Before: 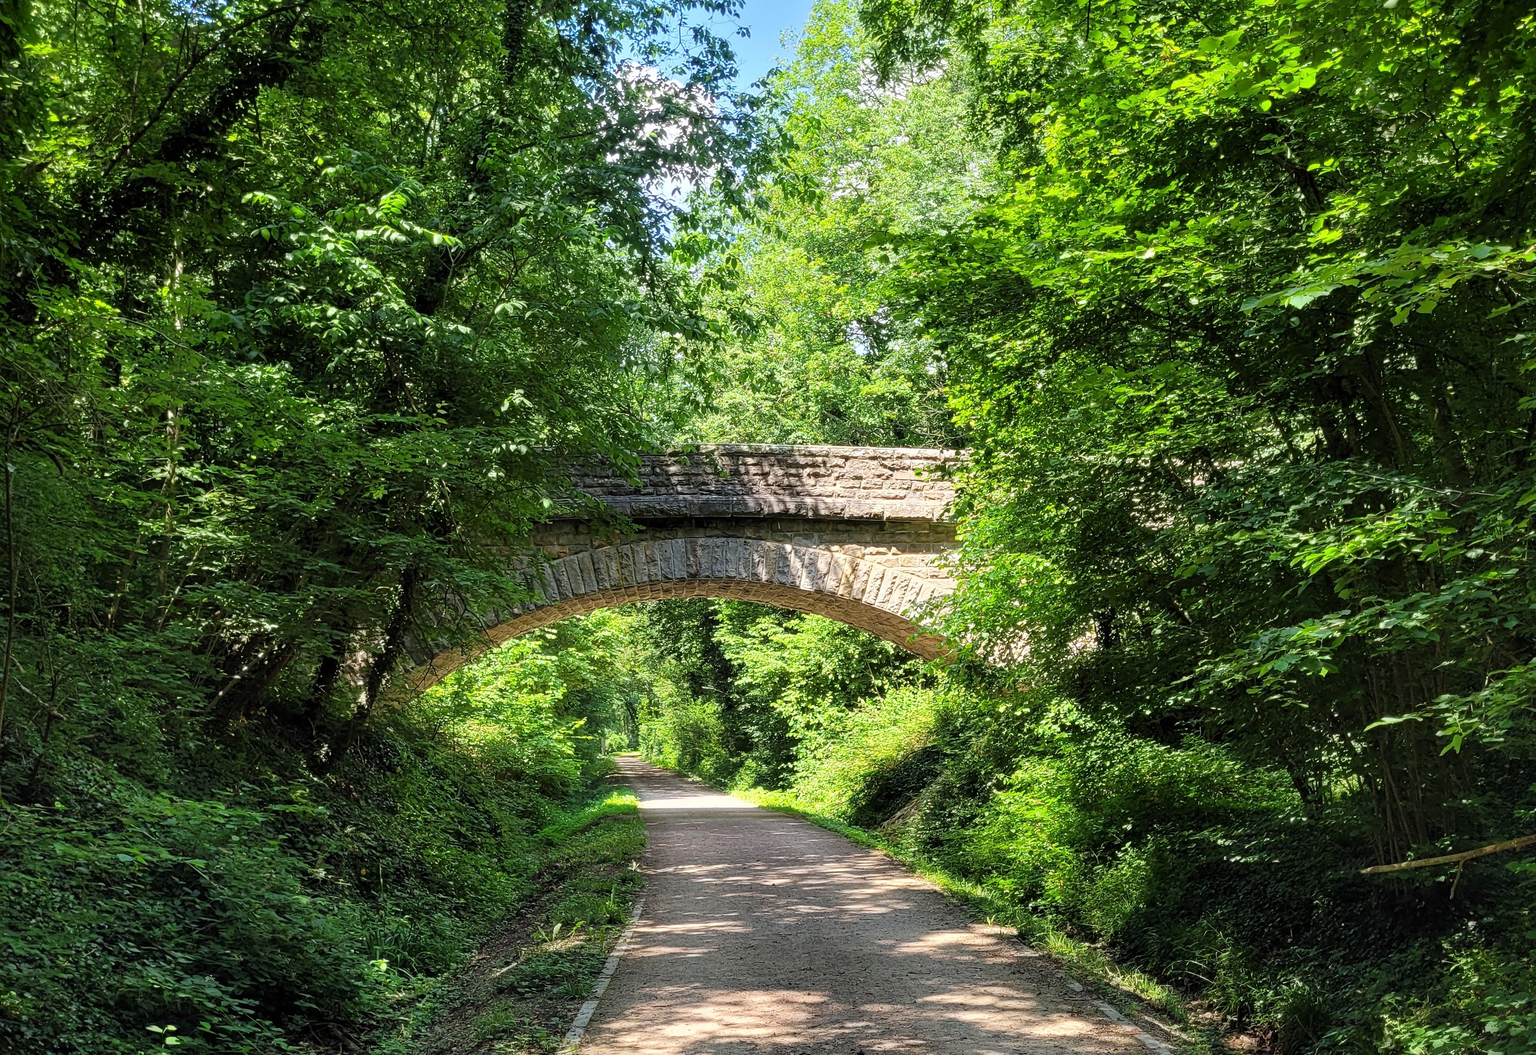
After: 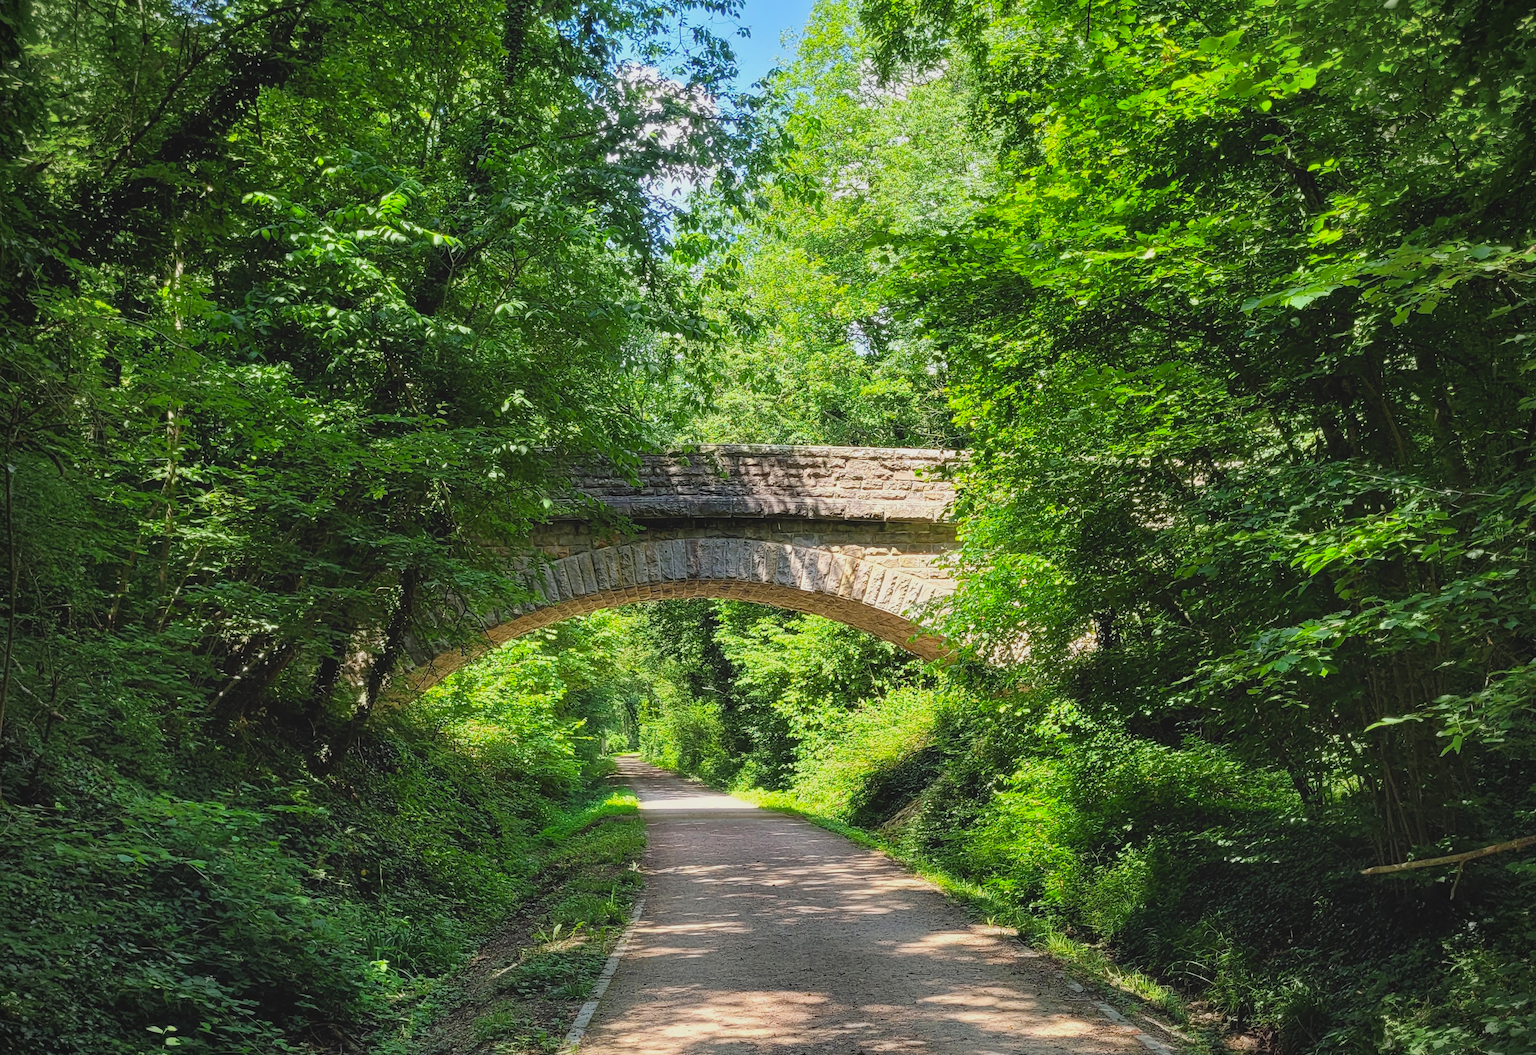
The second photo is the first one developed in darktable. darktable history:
lowpass: radius 0.1, contrast 0.85, saturation 1.1, unbound 0
vignetting: fall-off radius 60.92%
